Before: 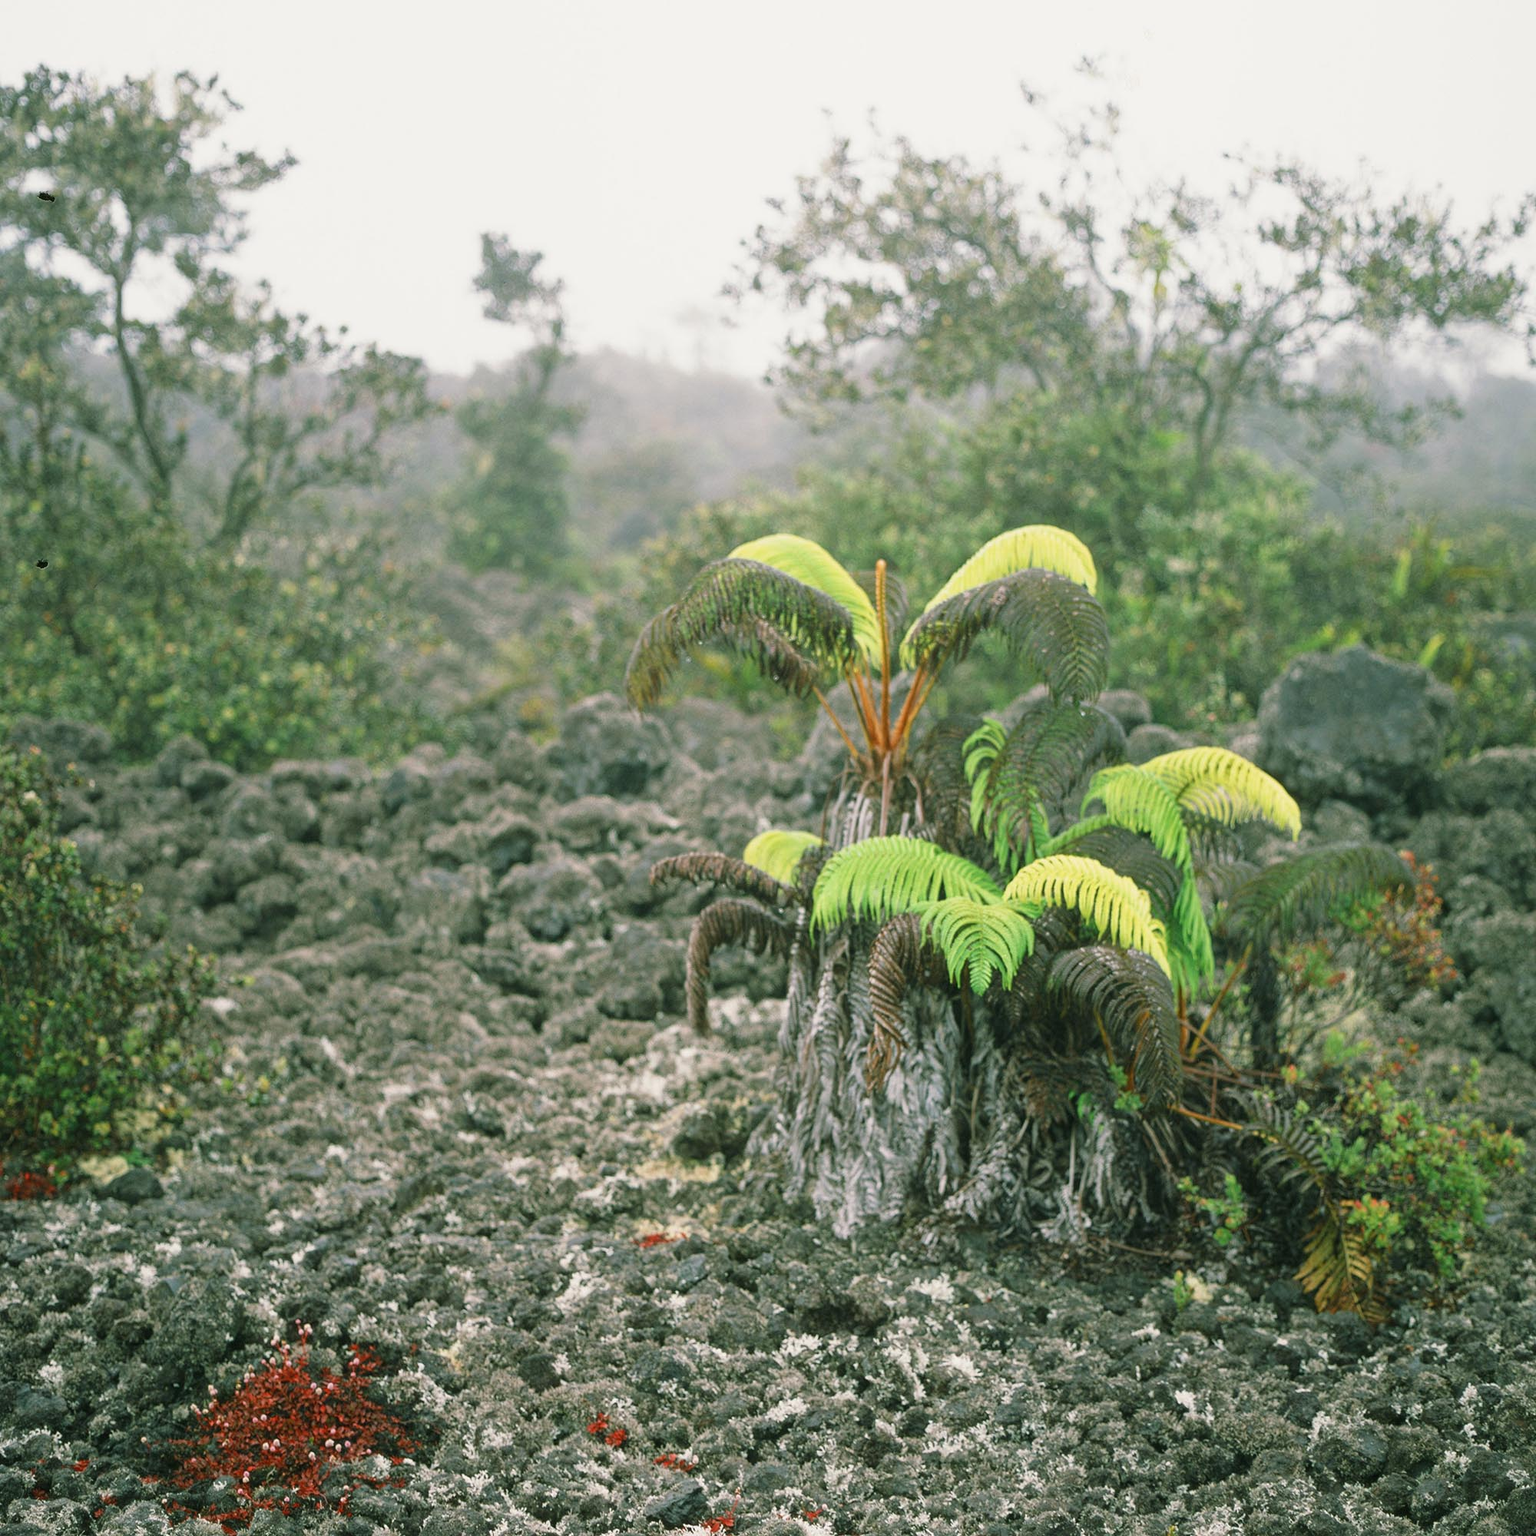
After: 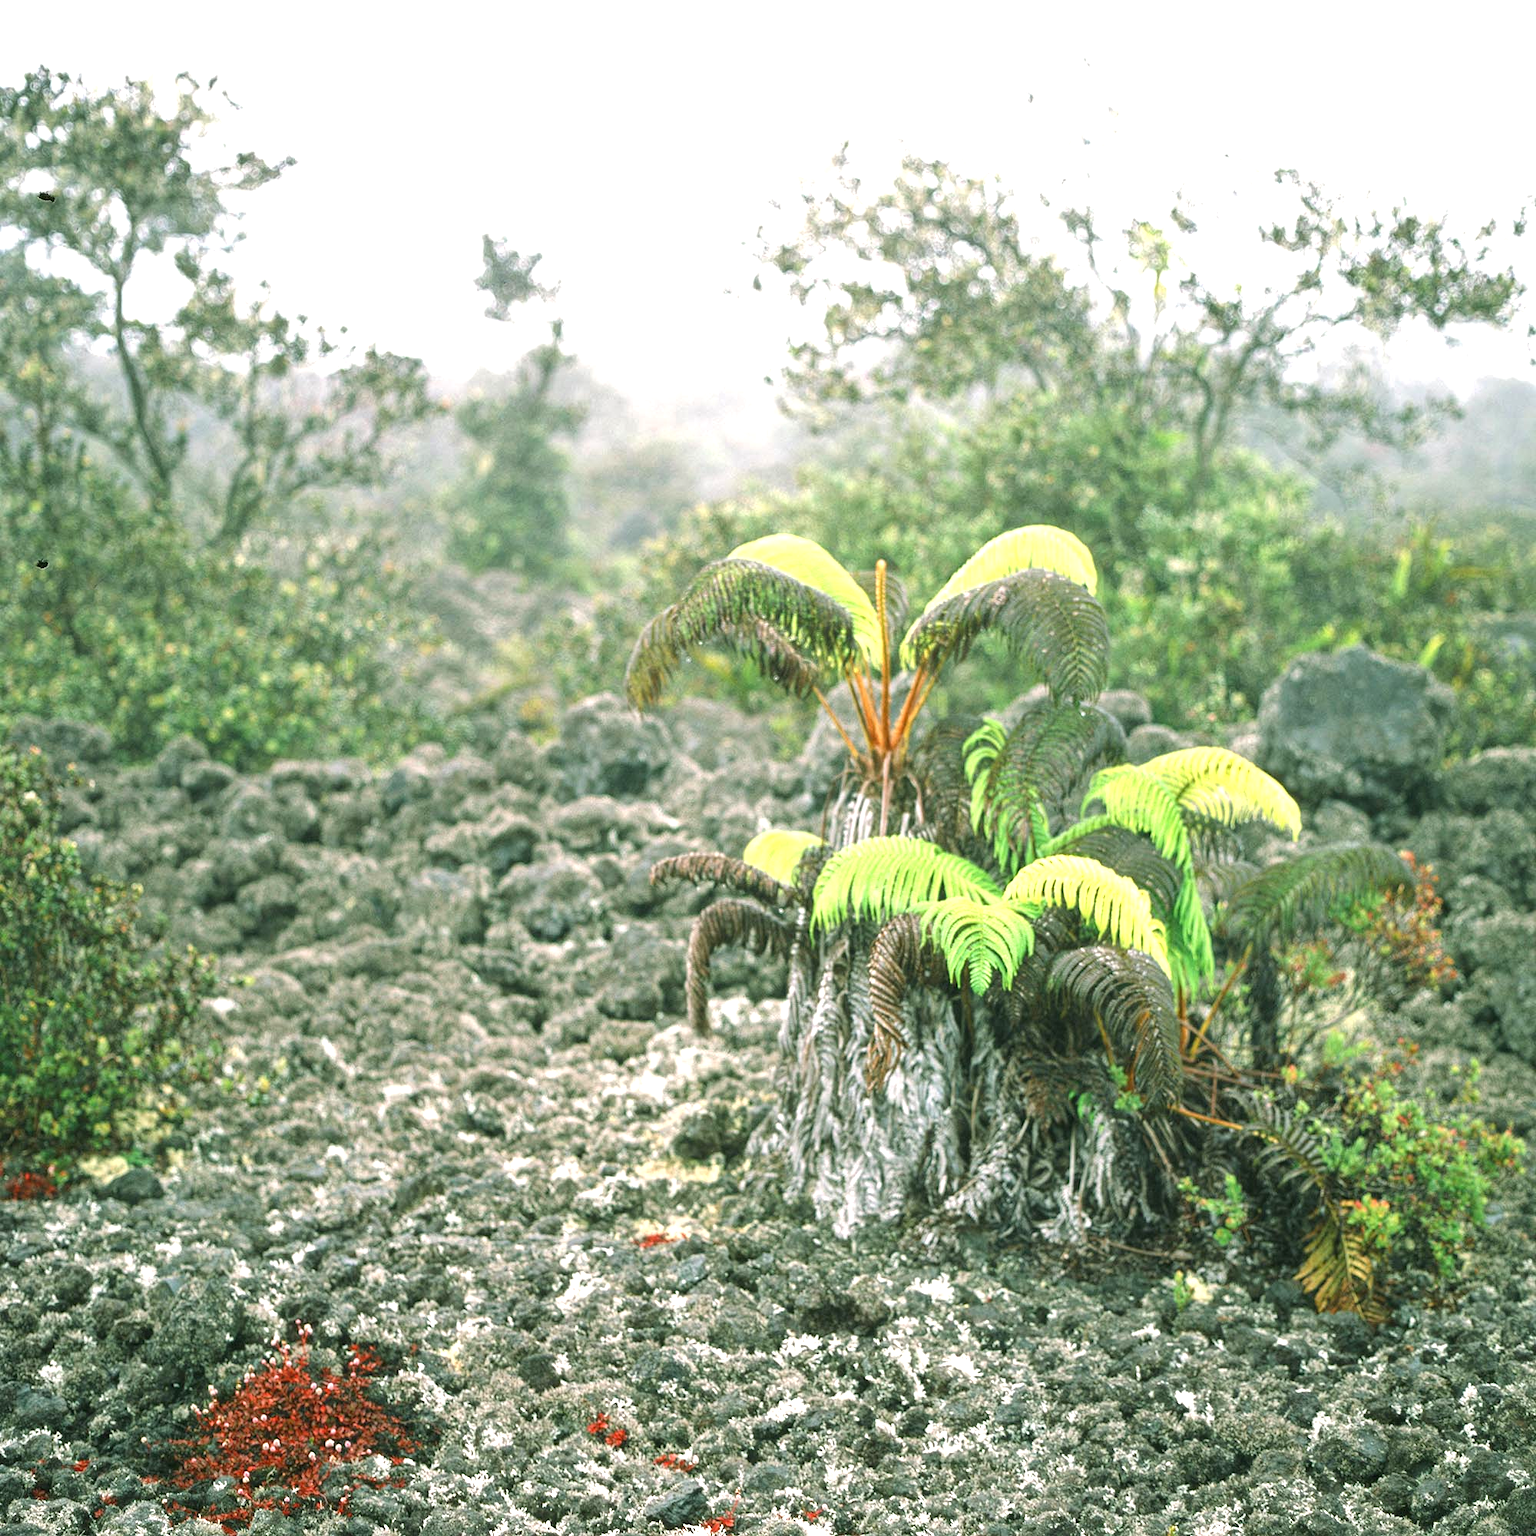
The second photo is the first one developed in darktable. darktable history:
exposure: black level correction 0, exposure 0.895 EV, compensate exposure bias true, compensate highlight preservation false
shadows and highlights: shadows 37.39, highlights -27.18, highlights color adjustment 46.14%, soften with gaussian
local contrast: highlights 101%, shadows 98%, detail 119%, midtone range 0.2
